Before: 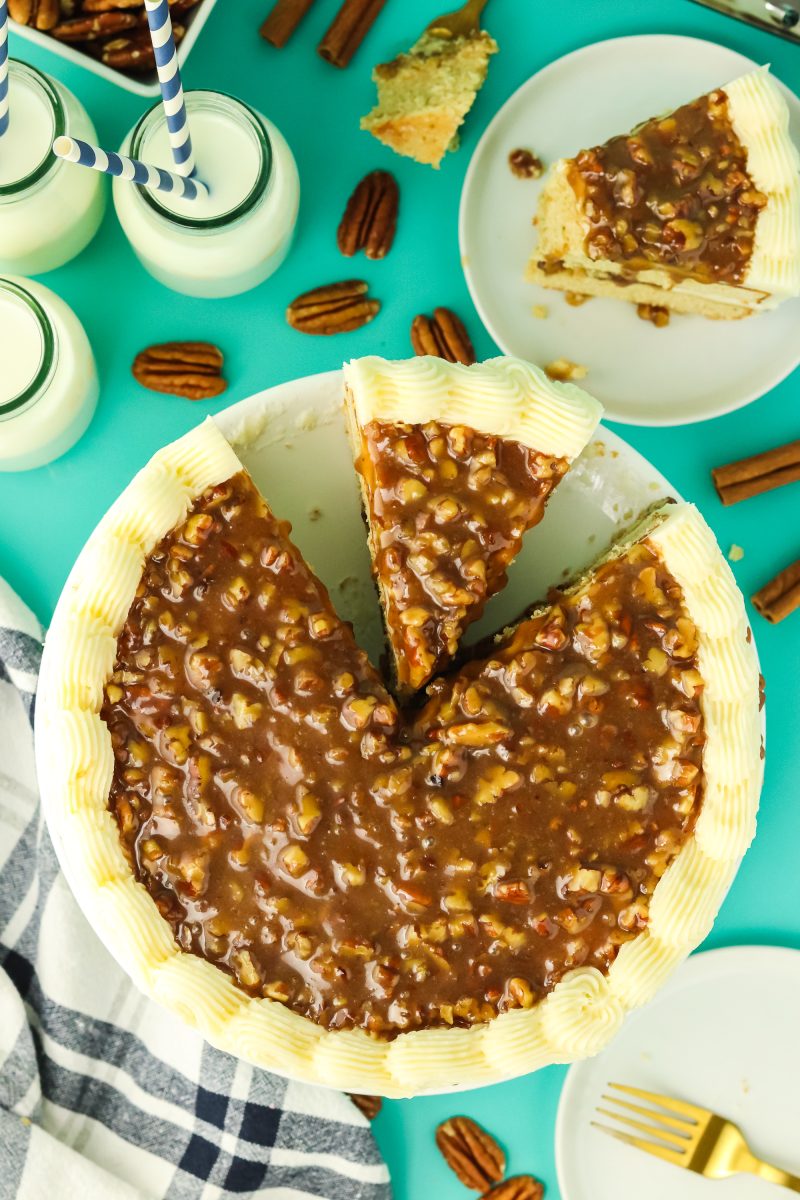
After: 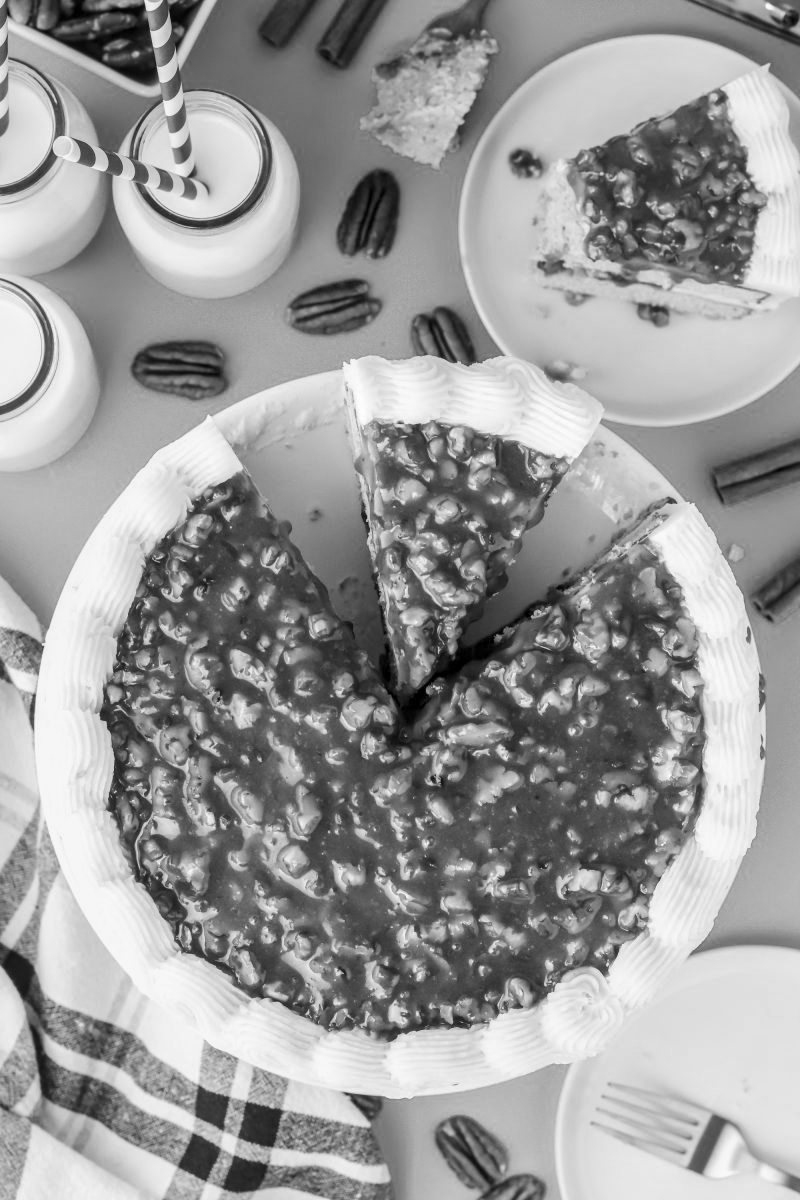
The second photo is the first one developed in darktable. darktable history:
monochrome: a 30.25, b 92.03
local contrast: on, module defaults
exposure: exposure -0.021 EV, compensate highlight preservation false
